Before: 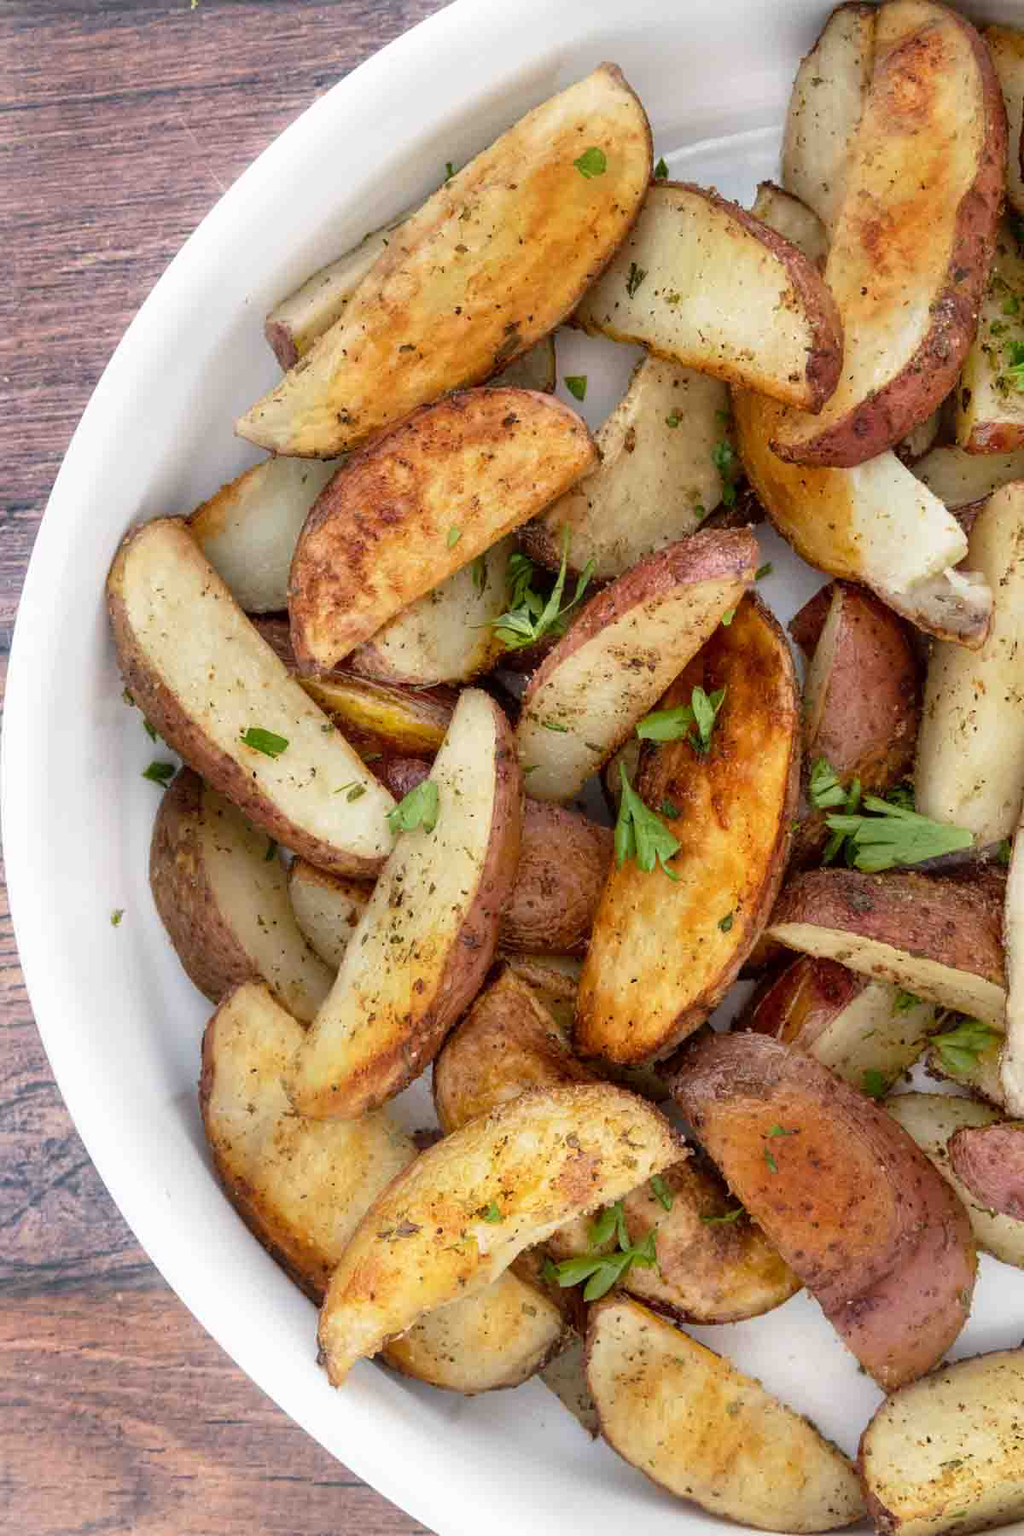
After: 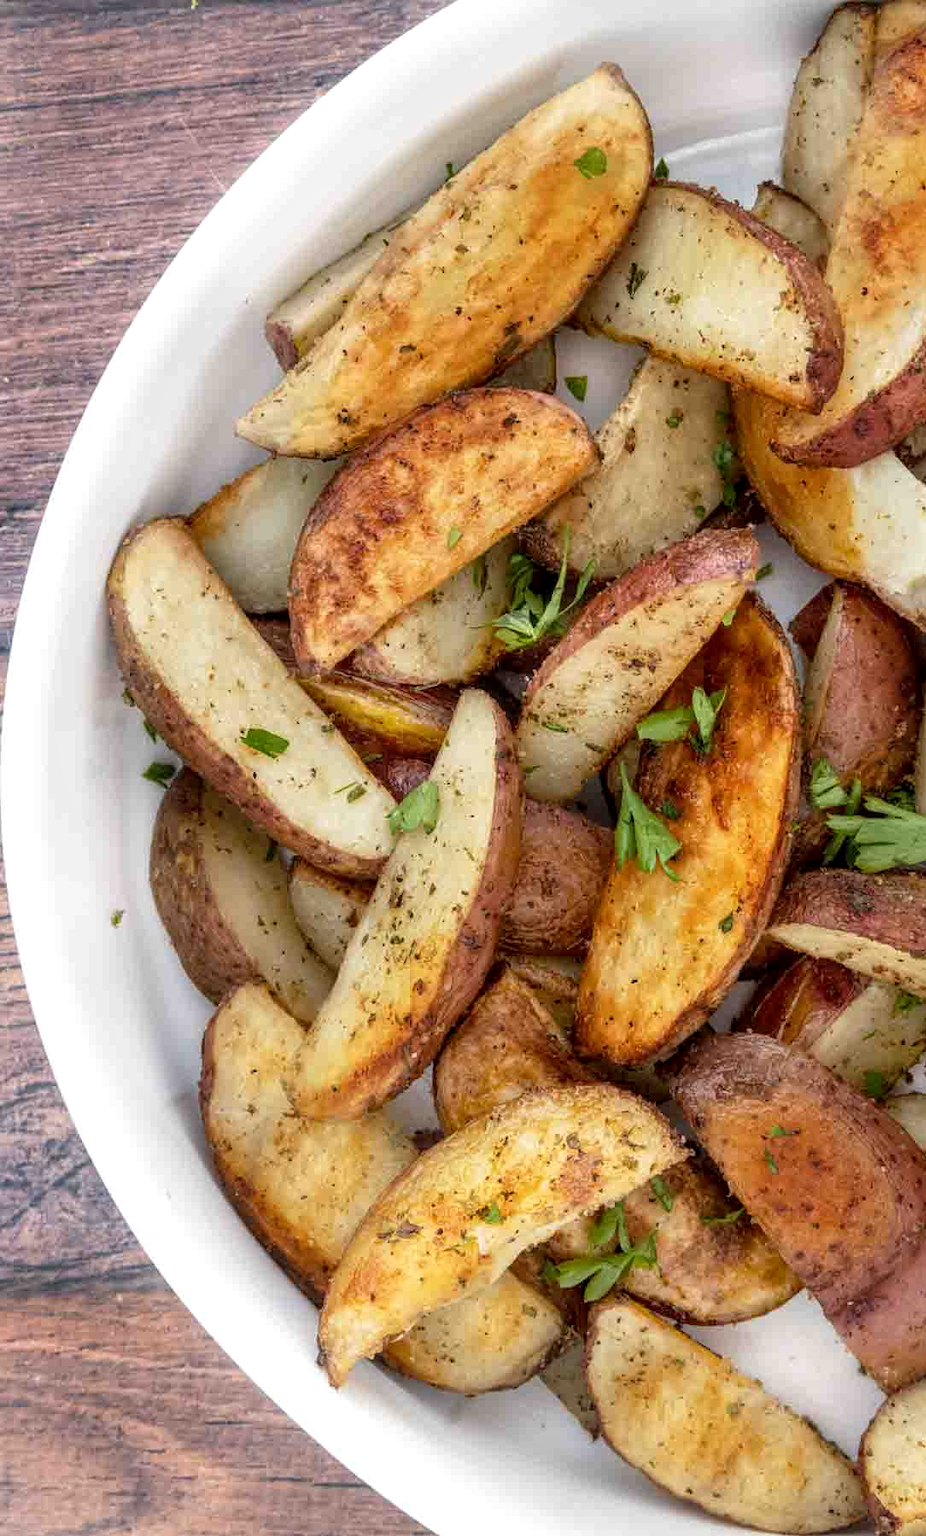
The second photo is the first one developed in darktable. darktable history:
local contrast: on, module defaults
crop: right 9.509%, bottom 0.031%
